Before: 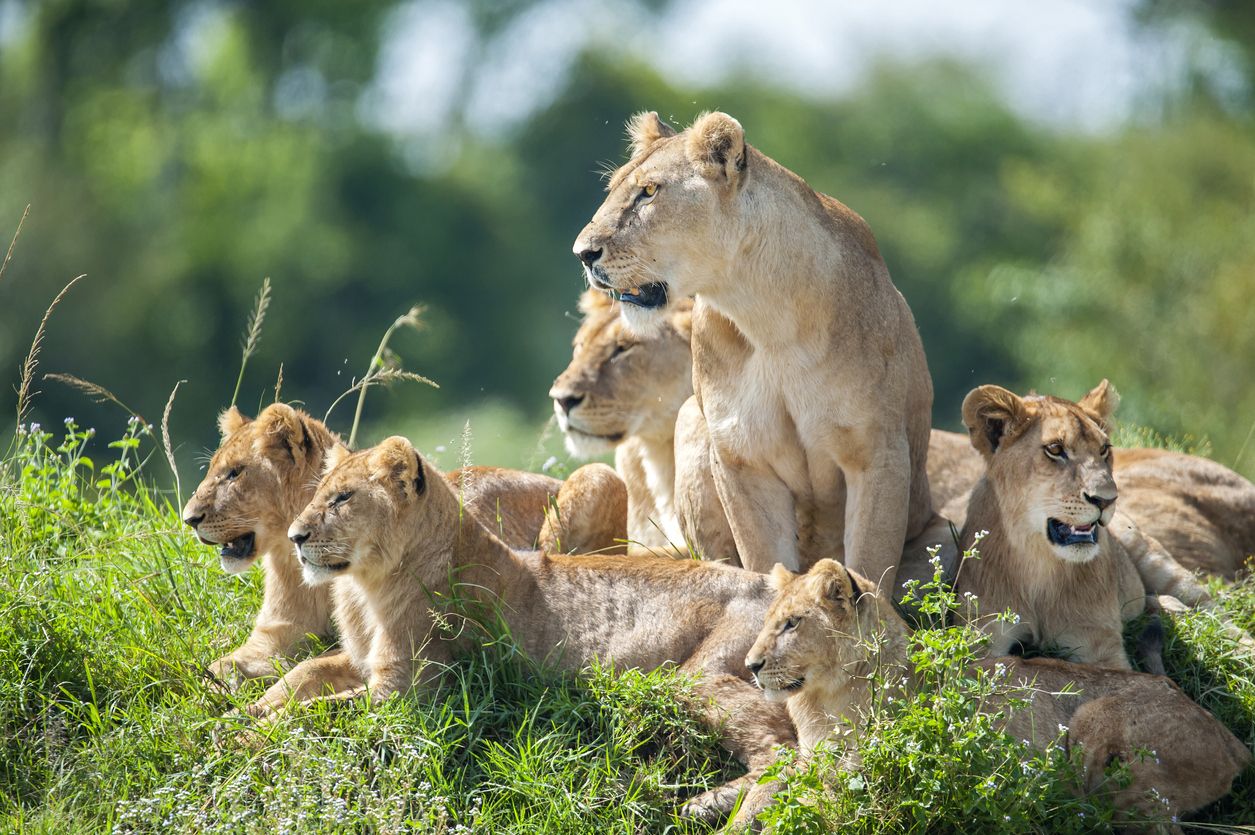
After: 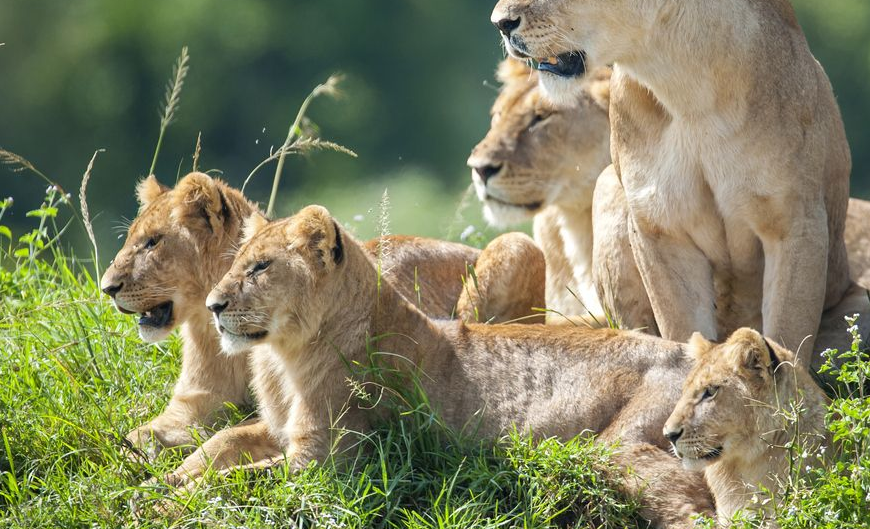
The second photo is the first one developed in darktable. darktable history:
crop: left 6.574%, top 27.72%, right 24.084%, bottom 8.82%
